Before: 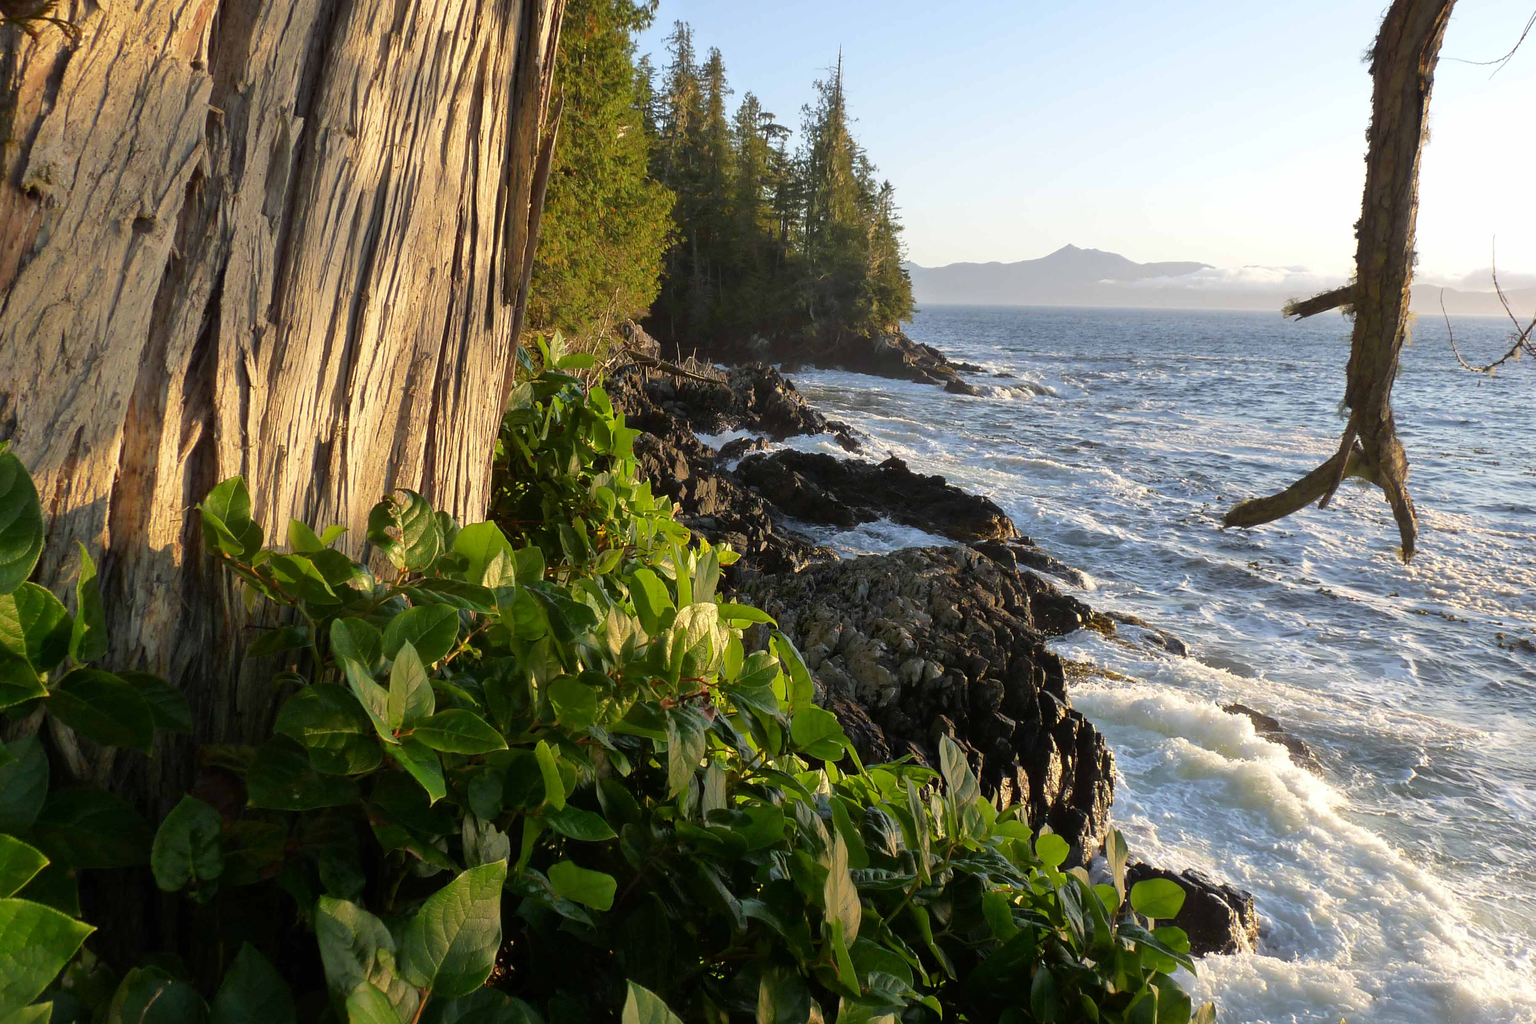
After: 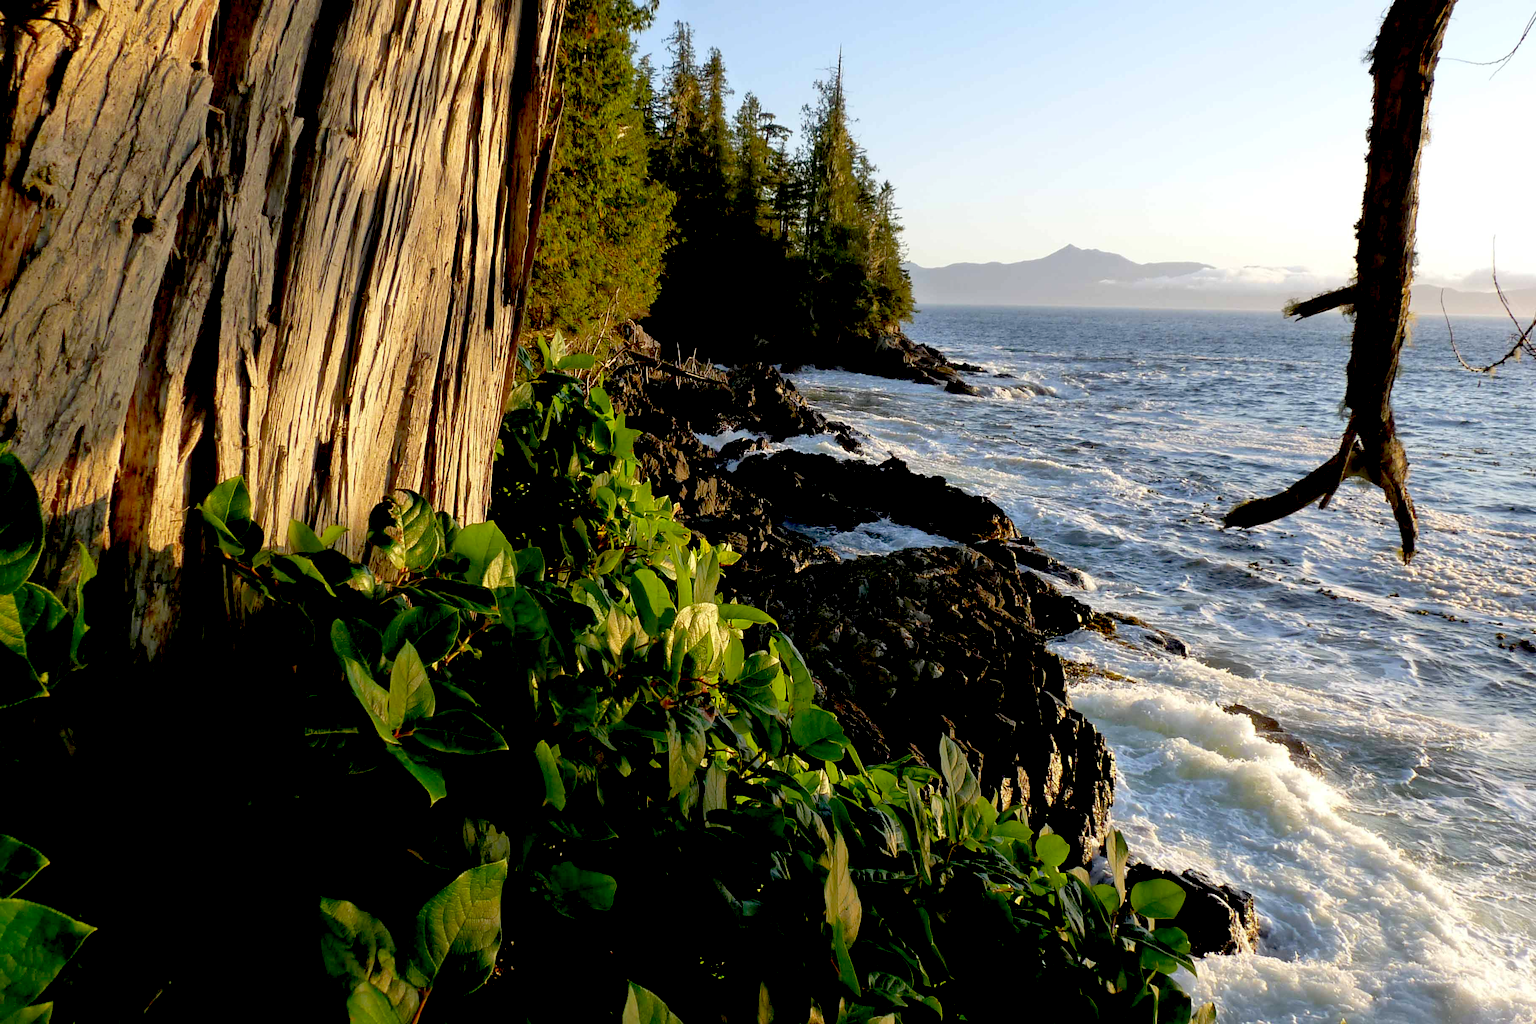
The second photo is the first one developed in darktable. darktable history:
exposure: black level correction 0.047, exposure 0.013 EV, compensate highlight preservation false
